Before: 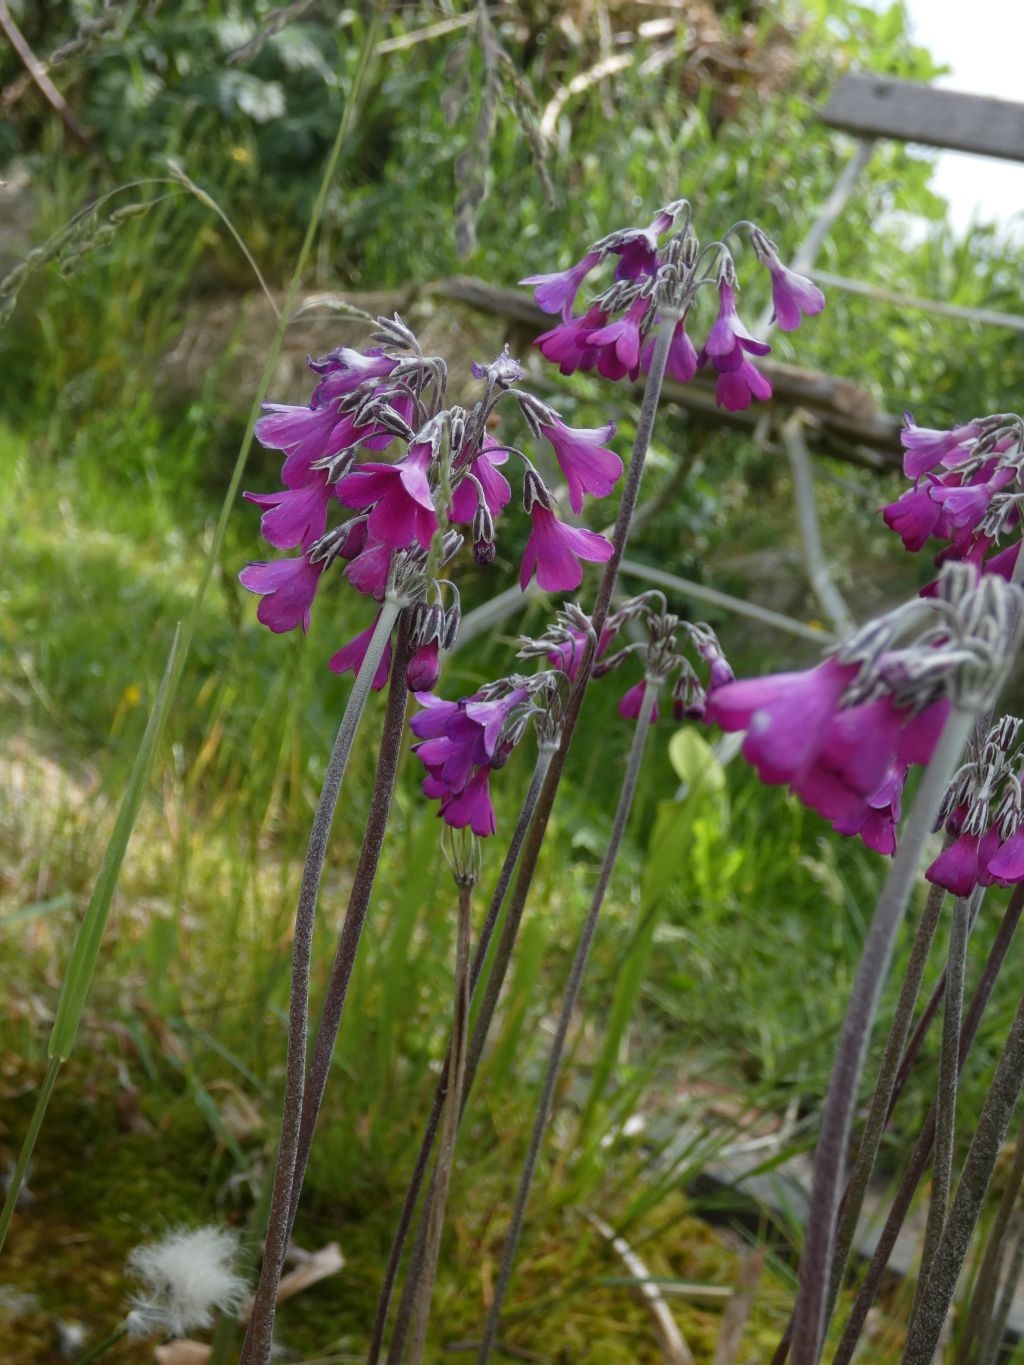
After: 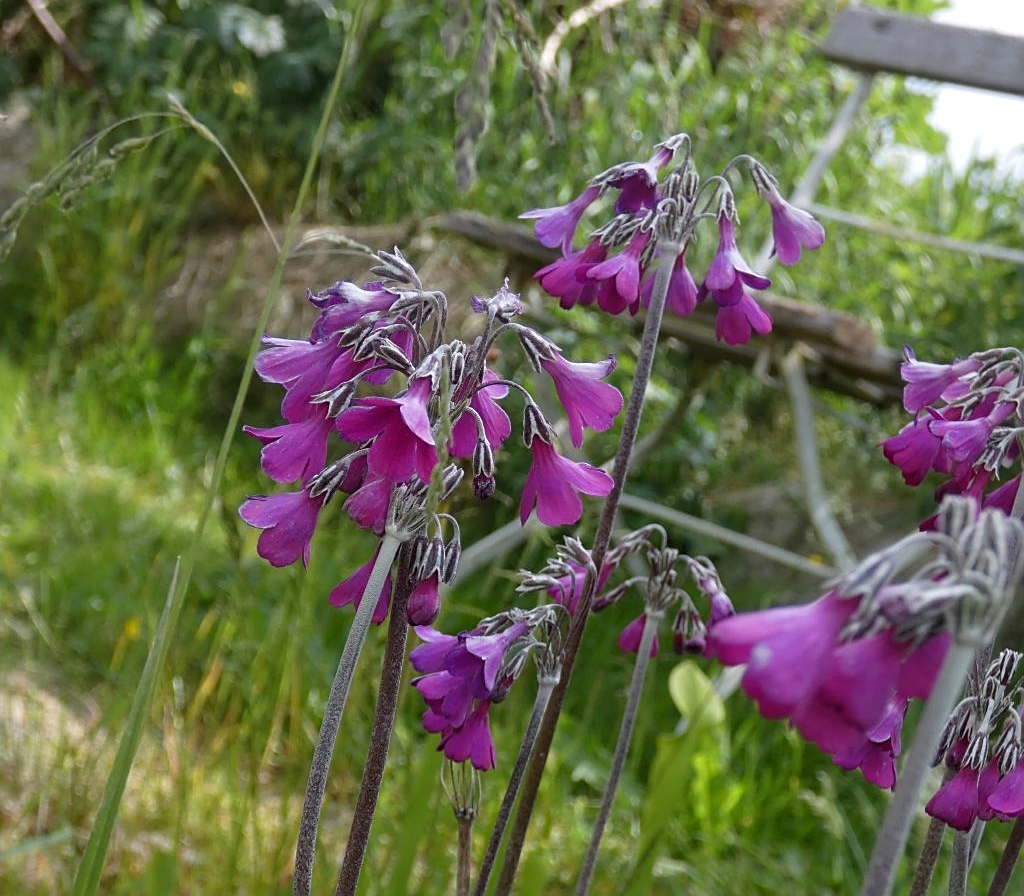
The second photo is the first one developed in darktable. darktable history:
white balance: red 1.009, blue 1.027
exposure: black level correction 0.001, compensate highlight preservation false
crop and rotate: top 4.848%, bottom 29.503%
sharpen: on, module defaults
